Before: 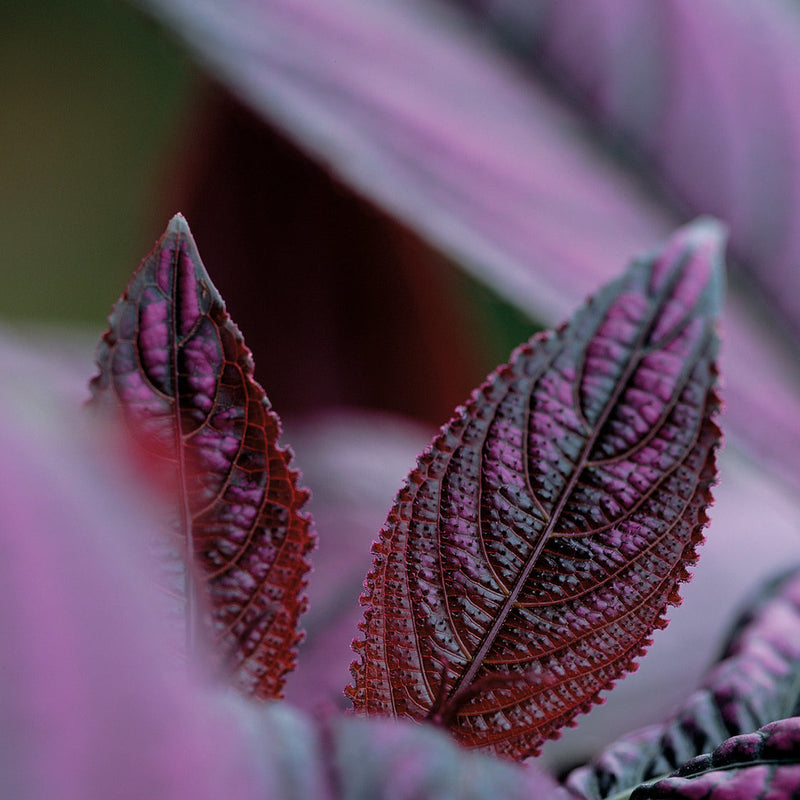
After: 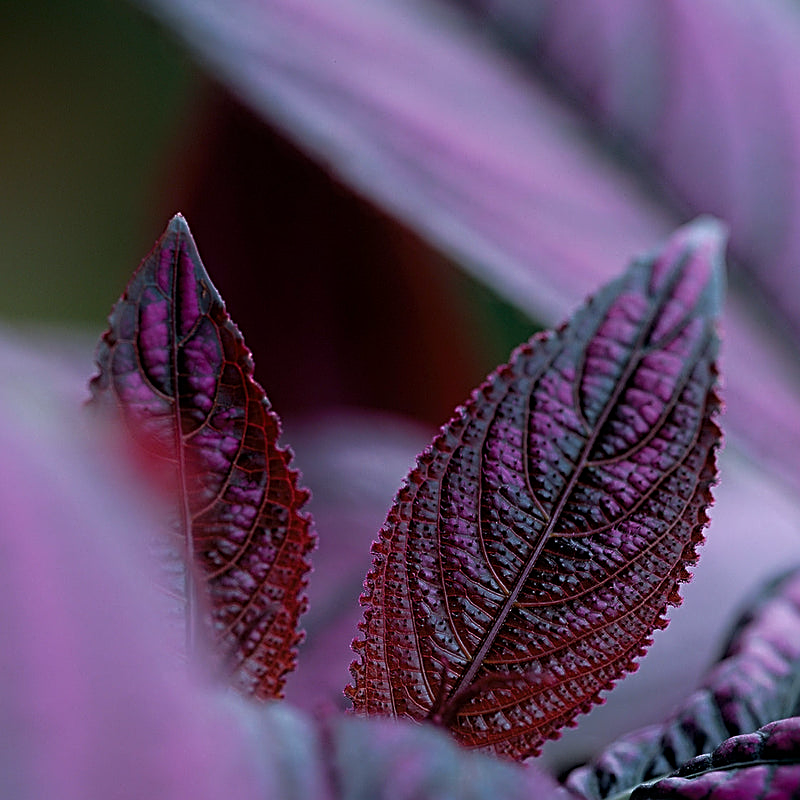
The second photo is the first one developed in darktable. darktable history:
shadows and highlights: shadows -54.3, highlights 86.09, soften with gaussian
color calibration: illuminant as shot in camera, x 0.358, y 0.373, temperature 4628.91 K
sharpen: radius 2.584, amount 0.688
